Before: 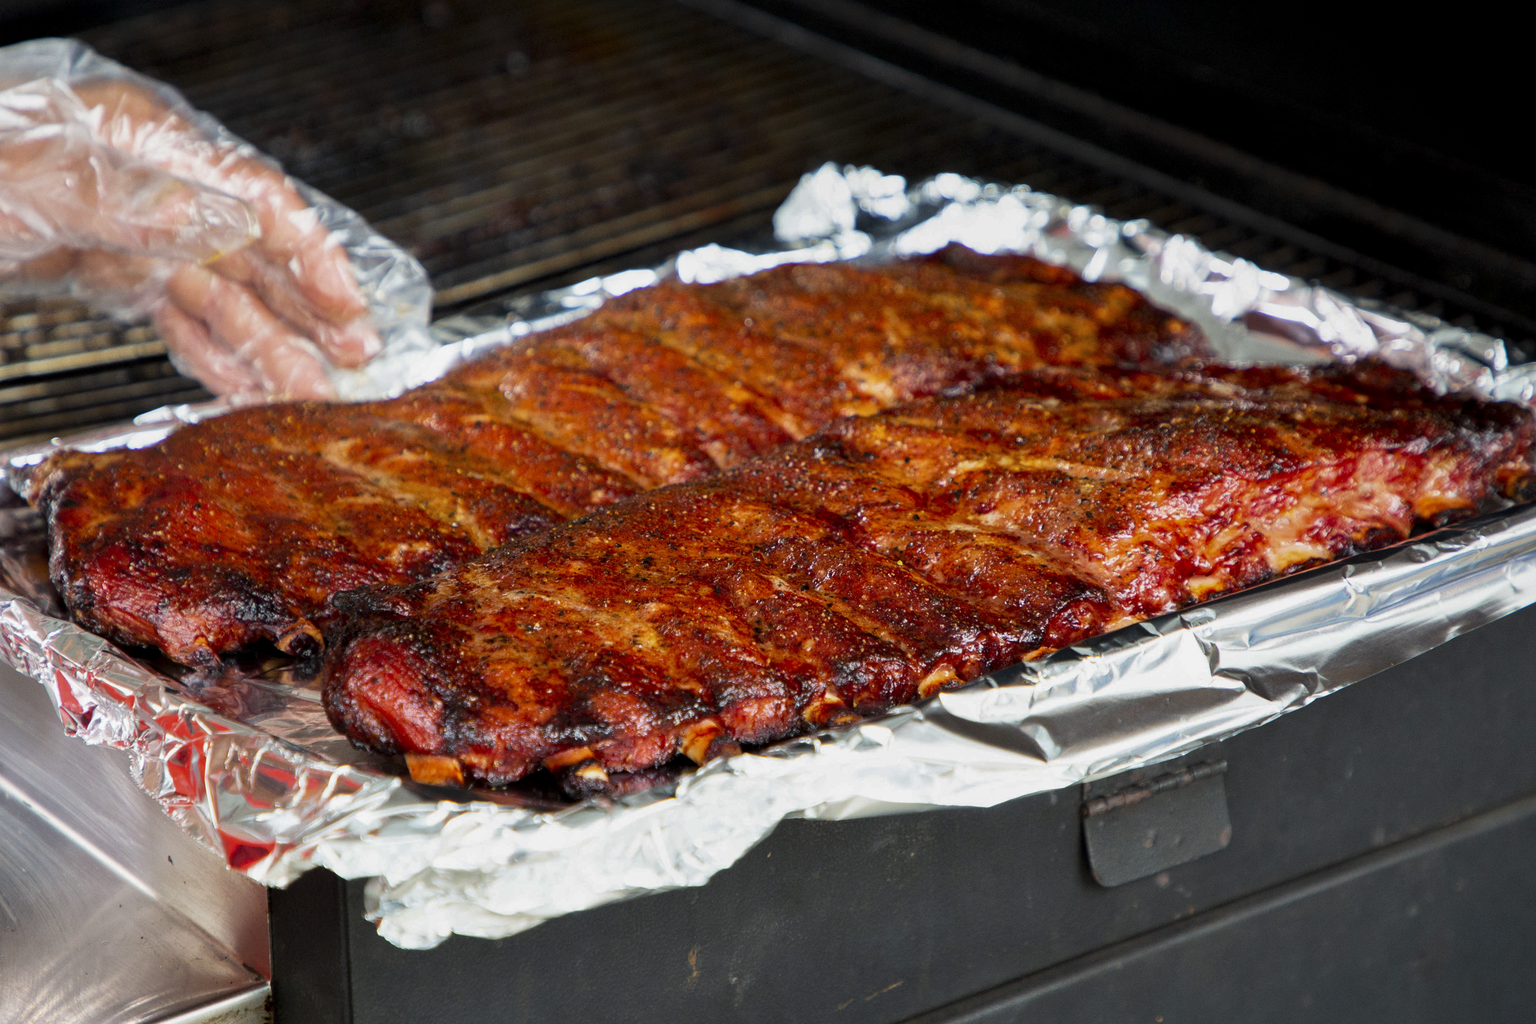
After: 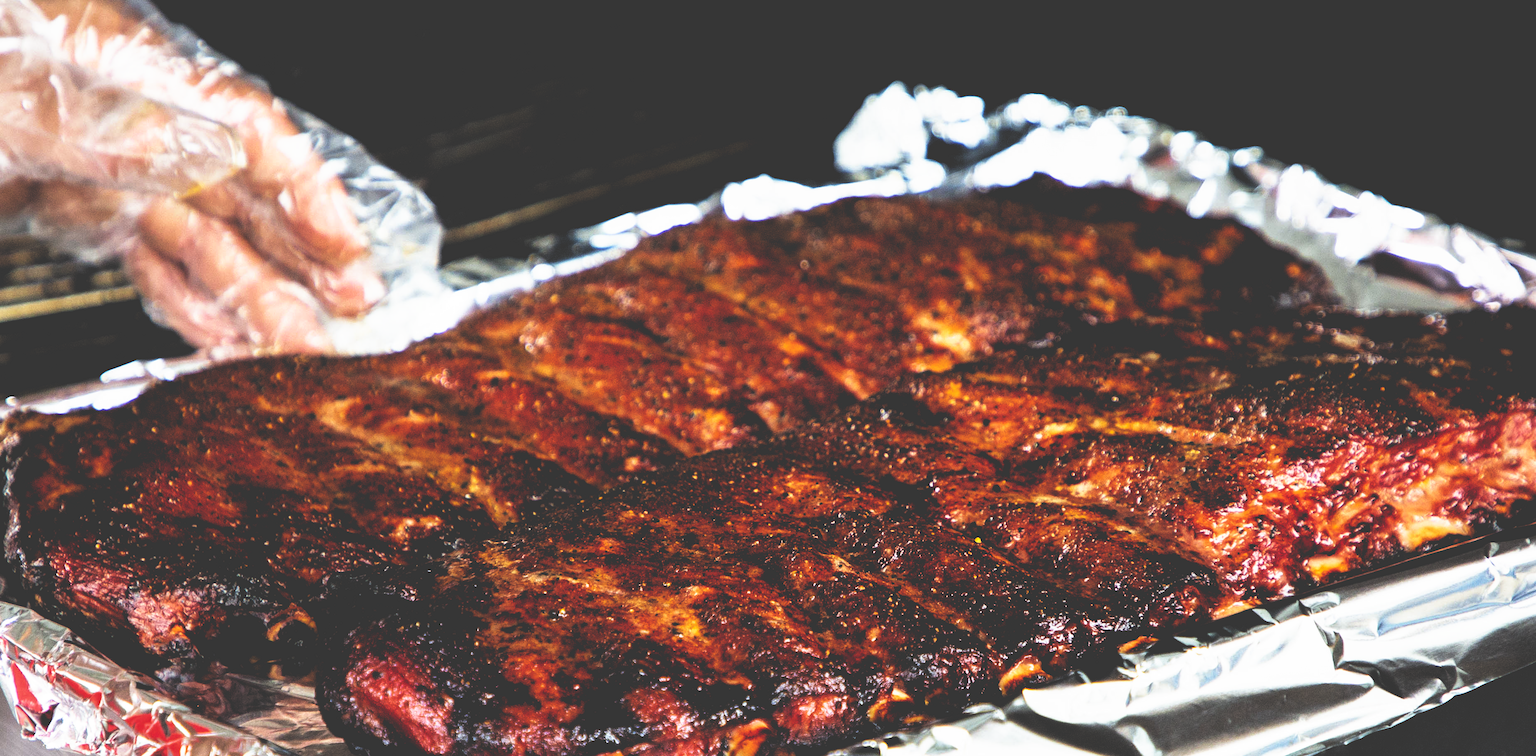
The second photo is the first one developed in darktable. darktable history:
base curve: curves: ch0 [(0, 0.036) (0.007, 0.037) (0.604, 0.887) (1, 1)], preserve colors none
rgb levels: levels [[0.034, 0.472, 0.904], [0, 0.5, 1], [0, 0.5, 1]]
crop: left 3.015%, top 8.969%, right 9.647%, bottom 26.457%
